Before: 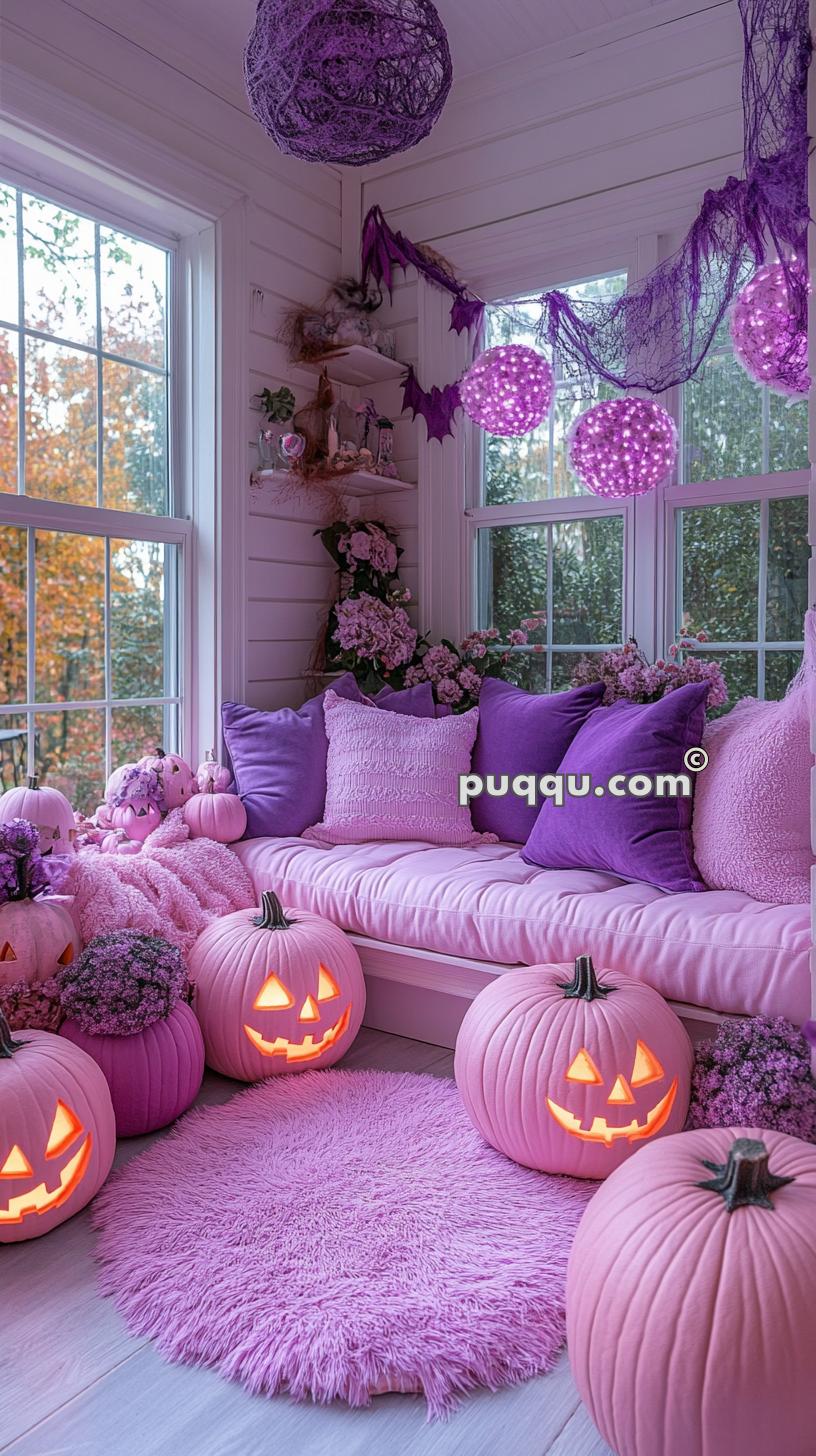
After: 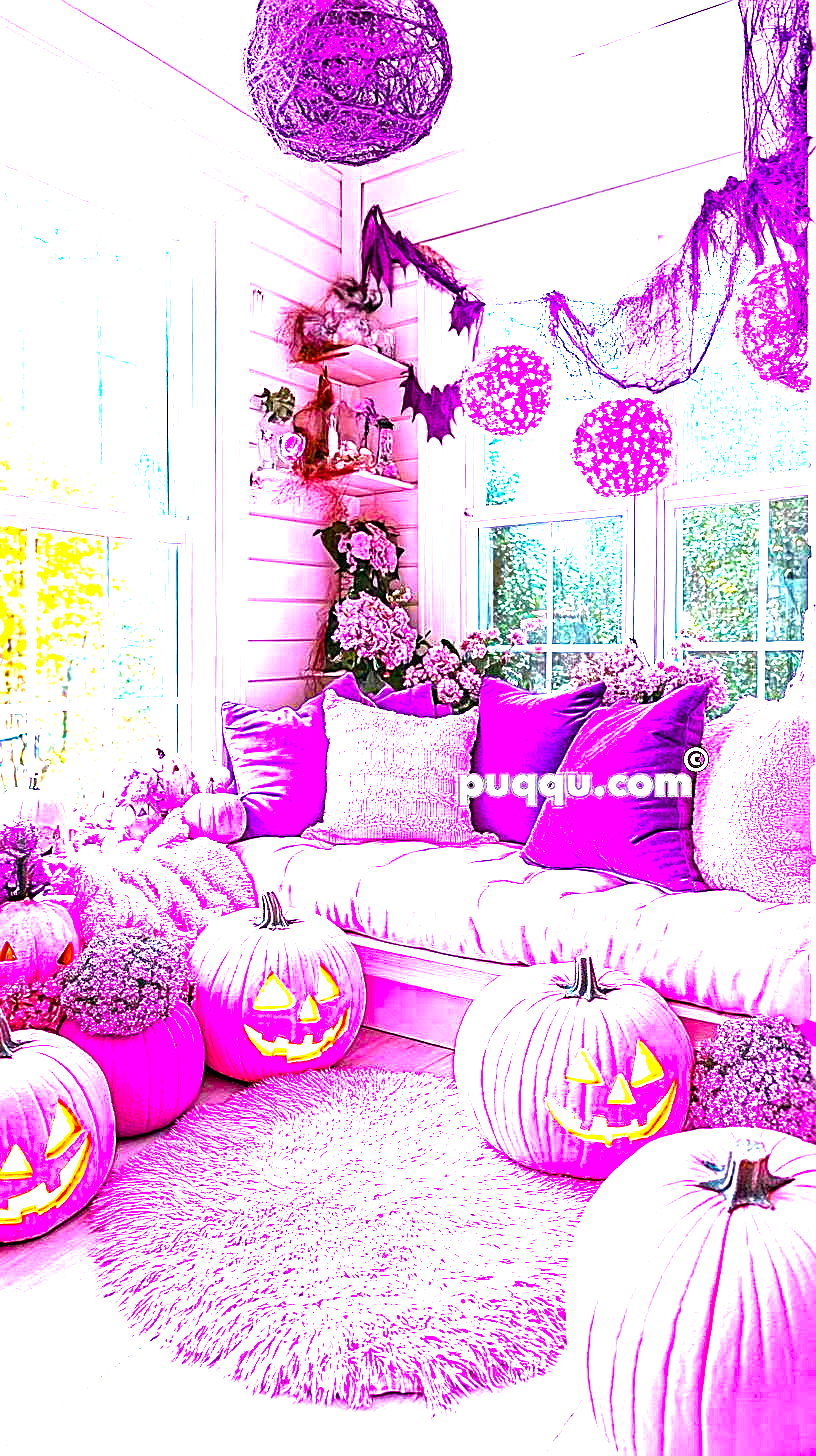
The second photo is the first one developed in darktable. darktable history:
exposure: black level correction 0, exposure 0.85 EV, compensate exposure bias true, compensate highlight preservation false
sharpen: on, module defaults
levels: black 0.07%, gray 59.37%, levels [0, 0.43, 0.859]
color balance rgb: linear chroma grading › global chroma 15.273%, perceptual saturation grading › global saturation 20%, perceptual saturation grading › highlights -49.002%, perceptual saturation grading › shadows 25.423%, perceptual brilliance grading › global brilliance 34.77%, perceptual brilliance grading › highlights 50.249%, perceptual brilliance grading › mid-tones 59.806%, perceptual brilliance grading › shadows 34.188%, global vibrance 33.307%
haze removal: adaptive false
